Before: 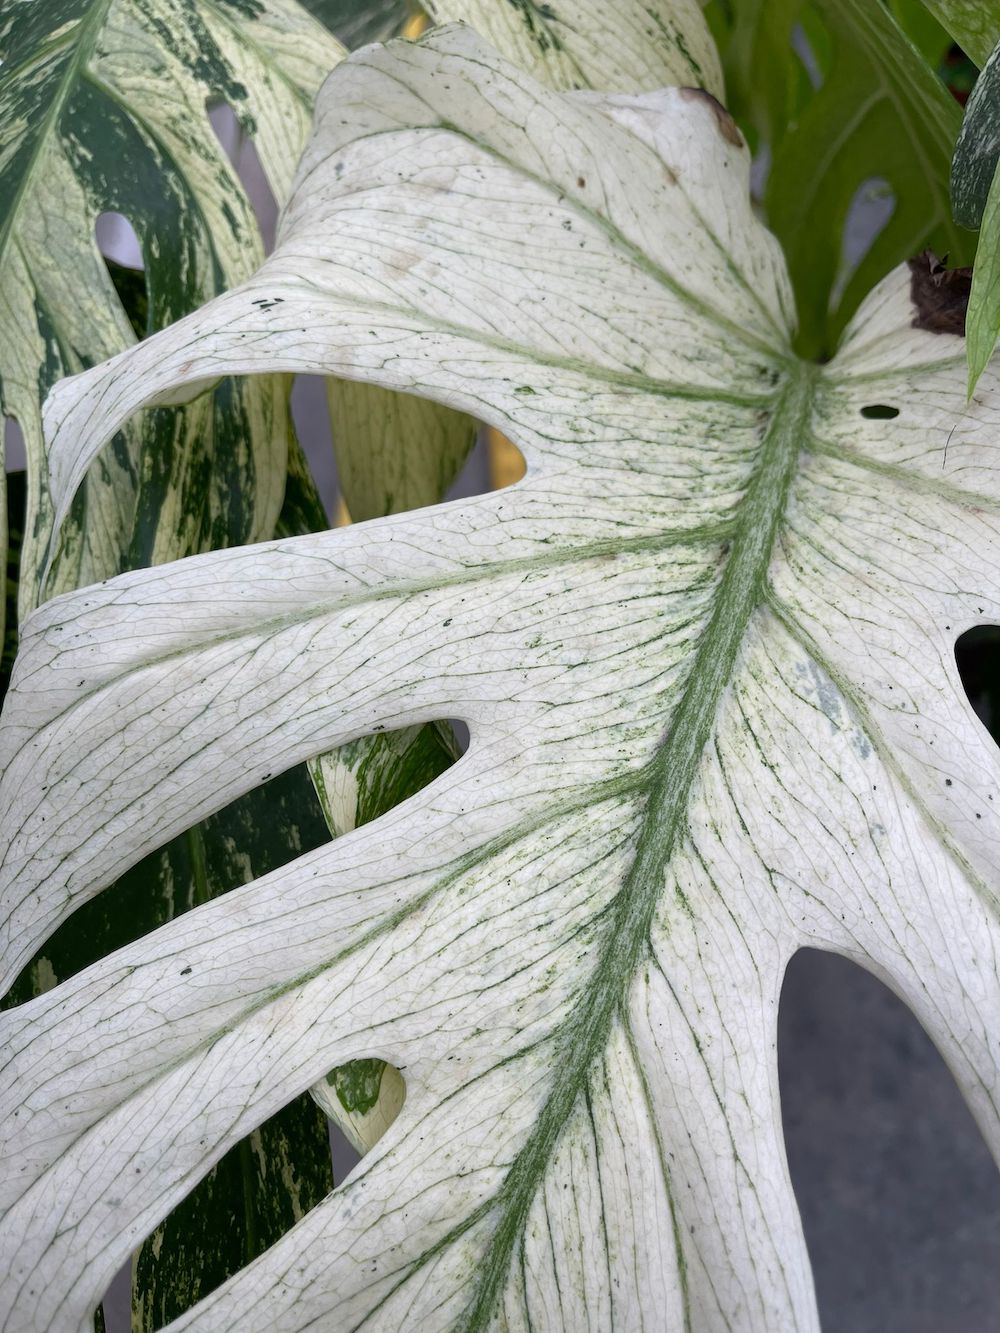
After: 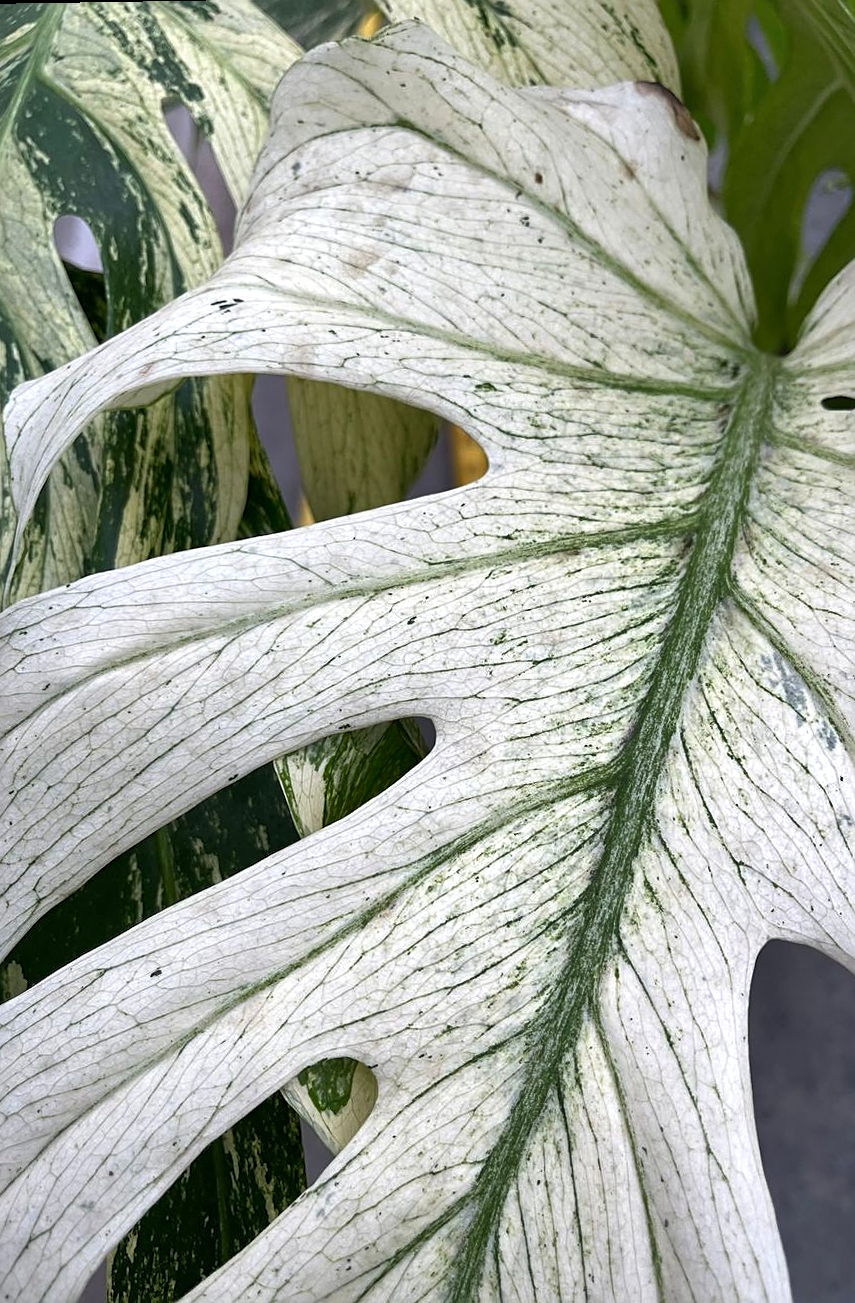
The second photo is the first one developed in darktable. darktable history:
shadows and highlights: low approximation 0.01, soften with gaussian
sharpen: on, module defaults
color balance rgb: perceptual saturation grading › global saturation -1.464%, perceptual brilliance grading › highlights 8.349%, perceptual brilliance grading › mid-tones 3.923%, perceptual brilliance grading › shadows 1.206%
crop and rotate: angle 0.904°, left 4.51%, top 0.86%, right 11.664%, bottom 2.491%
